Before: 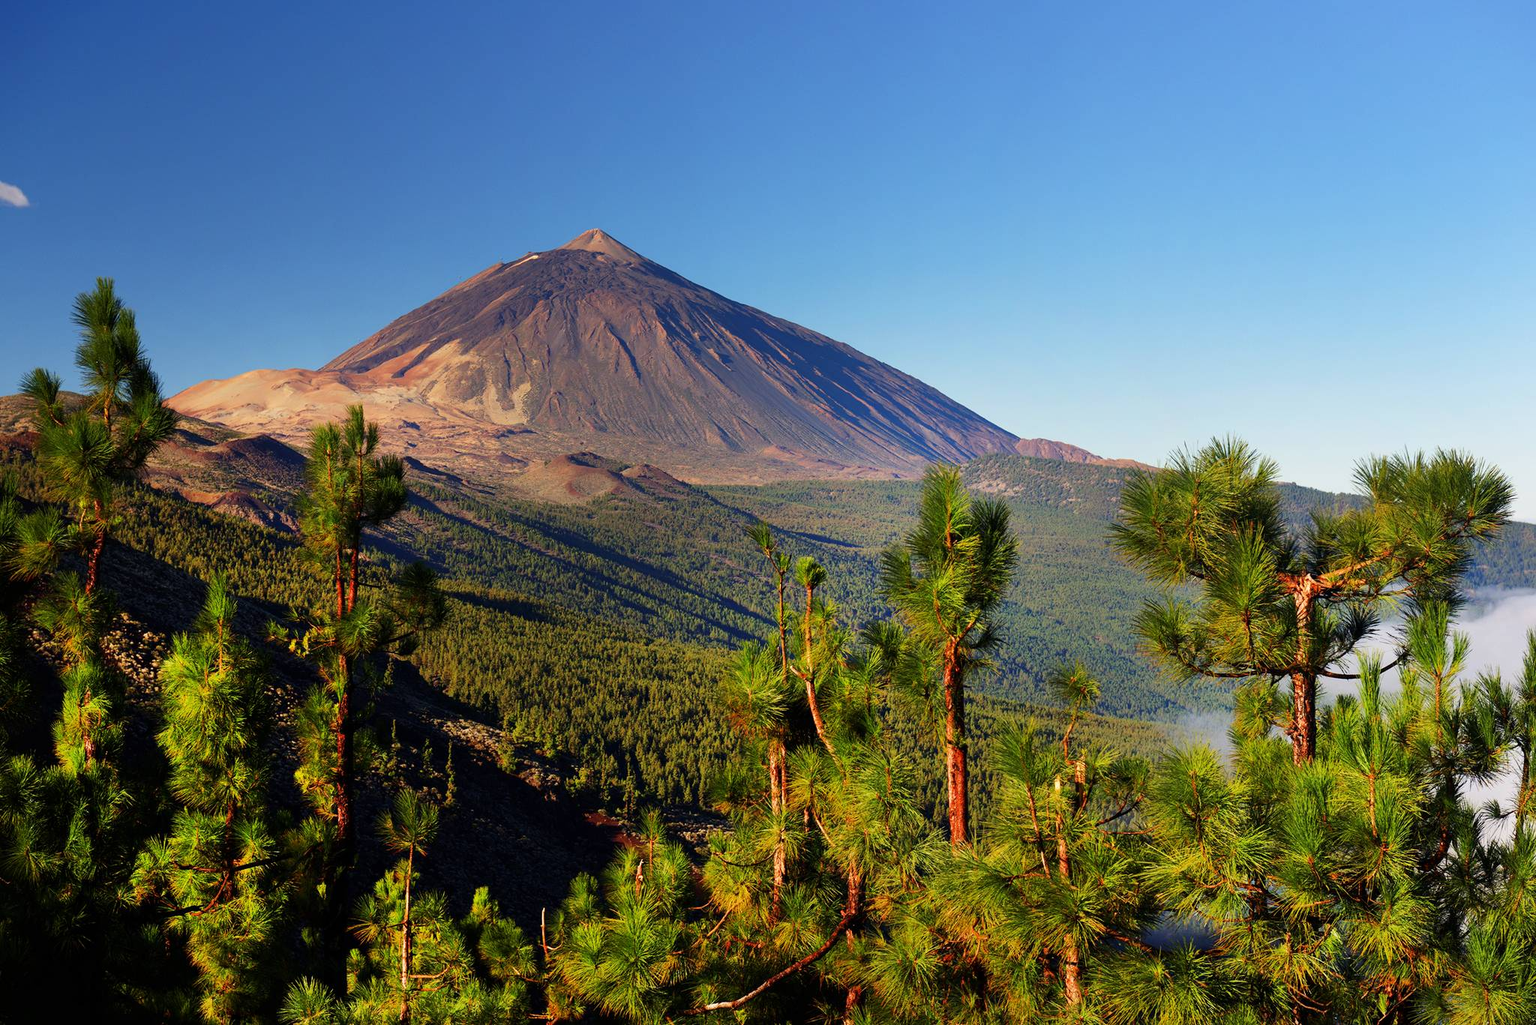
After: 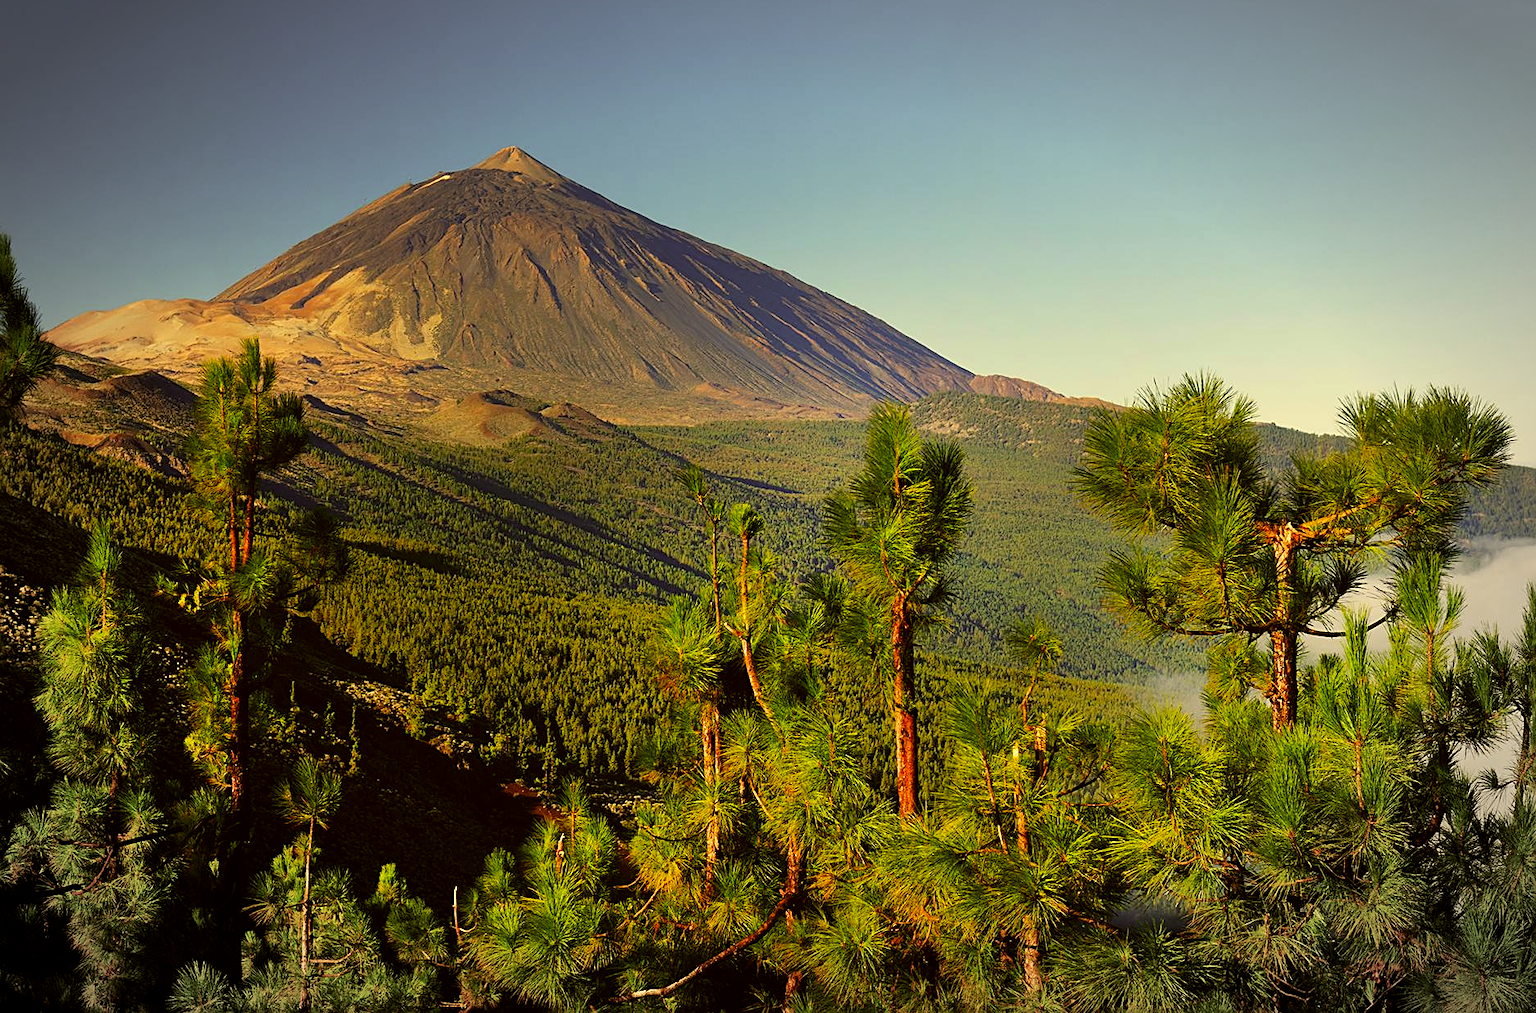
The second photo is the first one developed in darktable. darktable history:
vignetting: automatic ratio true
crop and rotate: left 8.191%, top 9.237%
color correction: highlights a* 0.091, highlights b* 28.75, shadows a* -0.188, shadows b* 21.1
sharpen: on, module defaults
